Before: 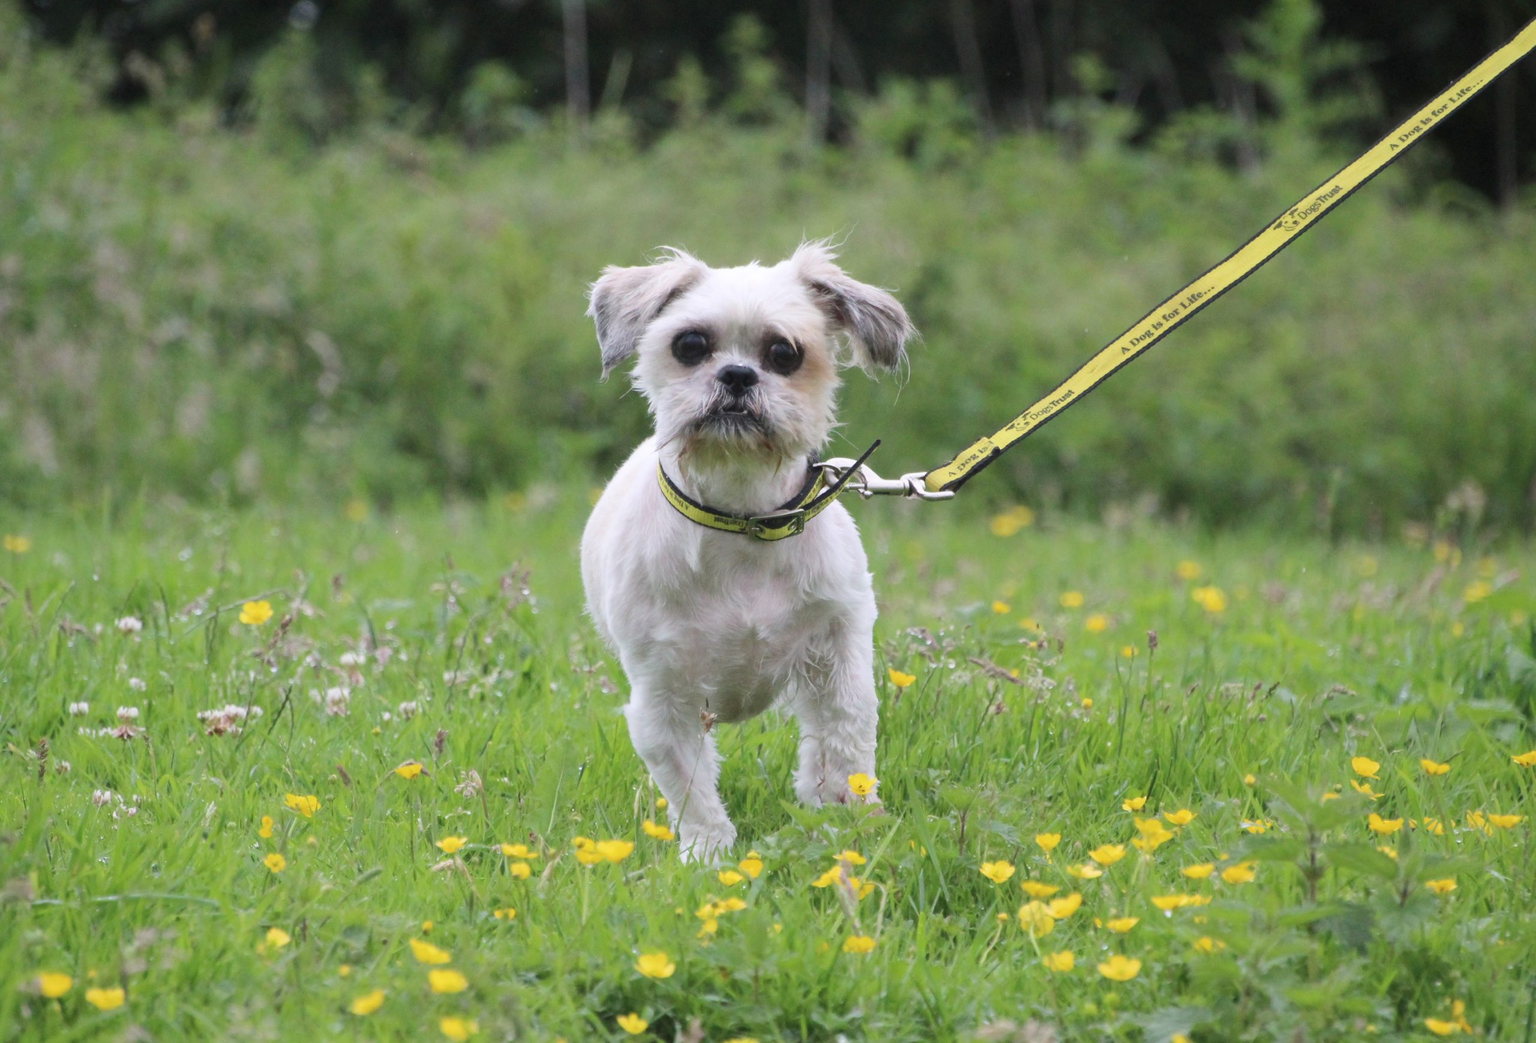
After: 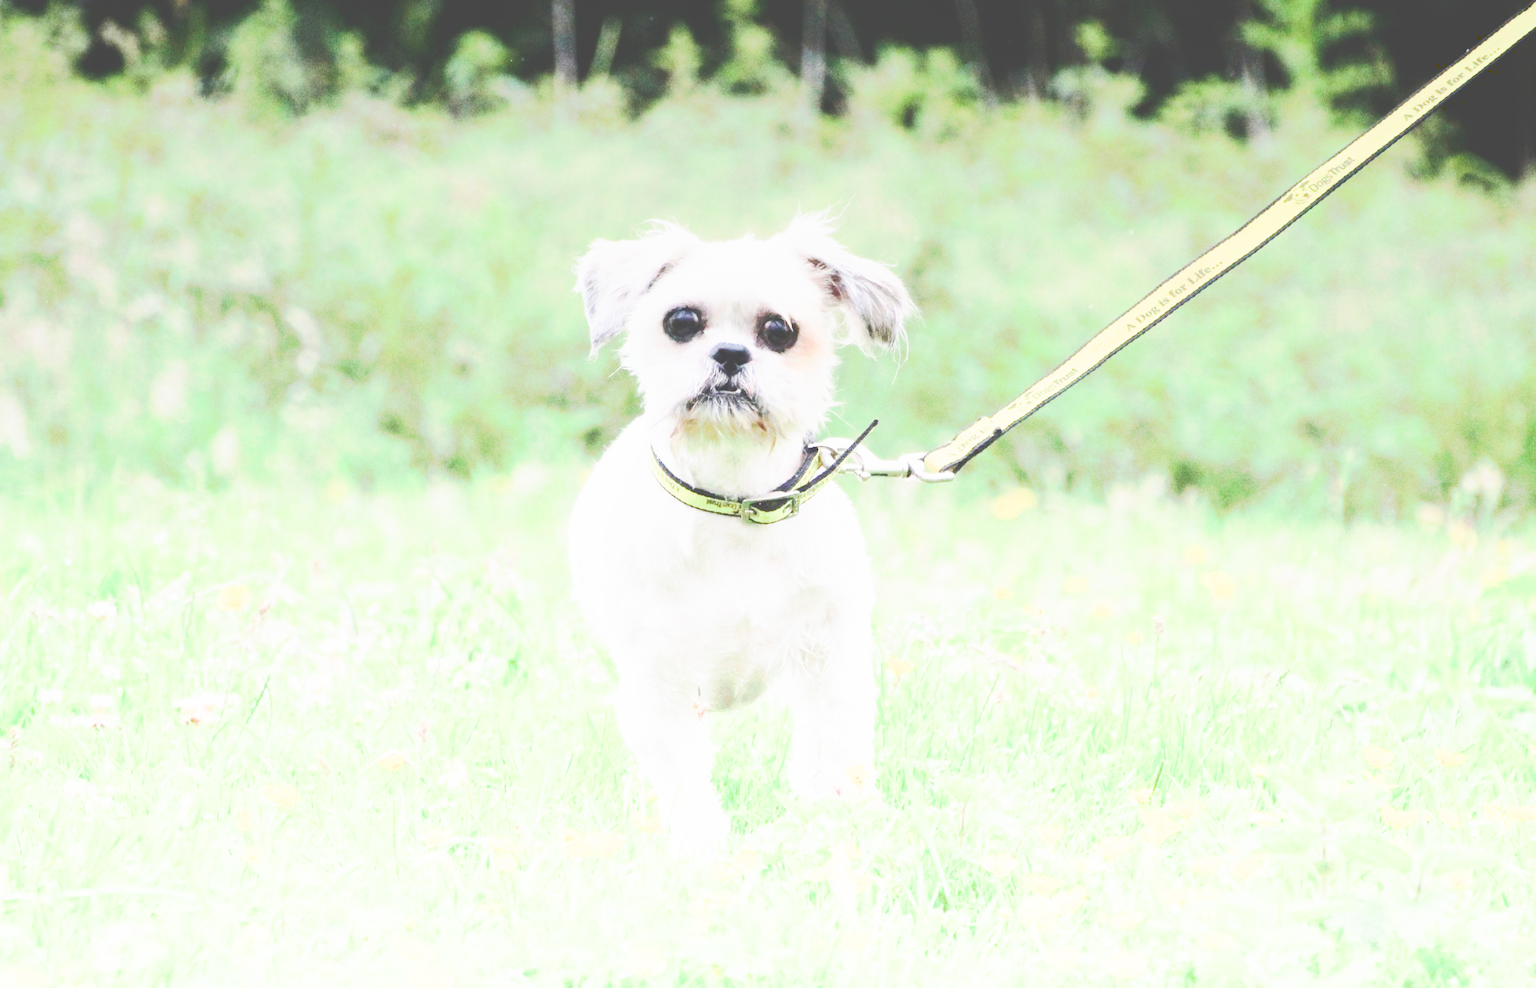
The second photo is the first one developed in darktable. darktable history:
tone equalizer: -8 EV -0.75 EV, -7 EV -0.7 EV, -6 EV -0.6 EV, -5 EV -0.4 EV, -3 EV 0.4 EV, -2 EV 0.6 EV, -1 EV 0.7 EV, +0 EV 0.75 EV, edges refinement/feathering 500, mask exposure compensation -1.57 EV, preserve details no
tone curve: curves: ch0 [(0, 0) (0.003, 0.298) (0.011, 0.298) (0.025, 0.298) (0.044, 0.3) (0.069, 0.302) (0.1, 0.312) (0.136, 0.329) (0.177, 0.354) (0.224, 0.376) (0.277, 0.408) (0.335, 0.453) (0.399, 0.503) (0.468, 0.562) (0.543, 0.623) (0.623, 0.686) (0.709, 0.754) (0.801, 0.825) (0.898, 0.873) (1, 1)], preserve colors none
crop: left 1.964%, top 3.251%, right 1.122%, bottom 4.933%
exposure: black level correction 0, exposure 1.173 EV, compensate exposure bias true, compensate highlight preservation false
sigmoid: contrast 1.54, target black 0
contrast brightness saturation: contrast 0.16, saturation 0.32
graduated density: density -3.9 EV
